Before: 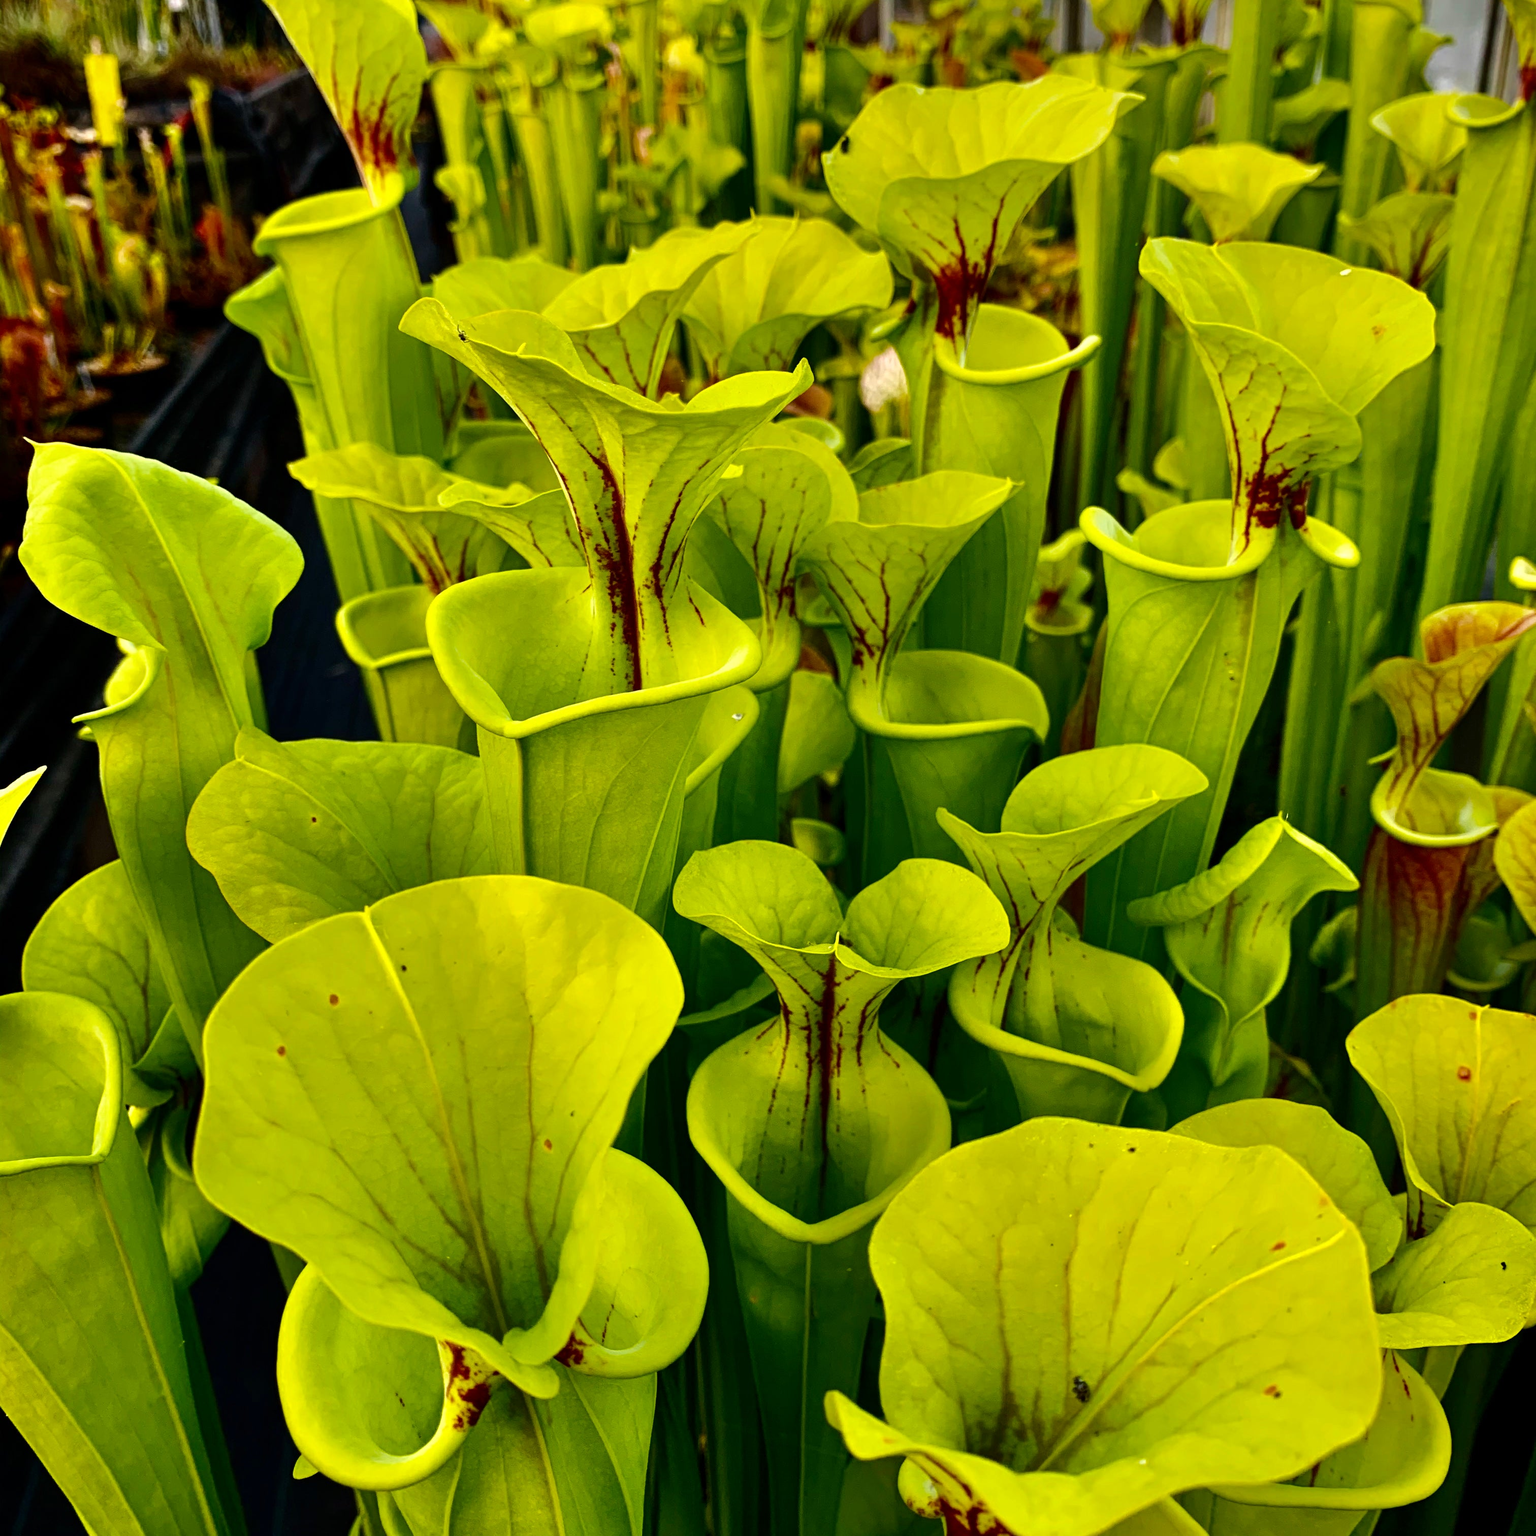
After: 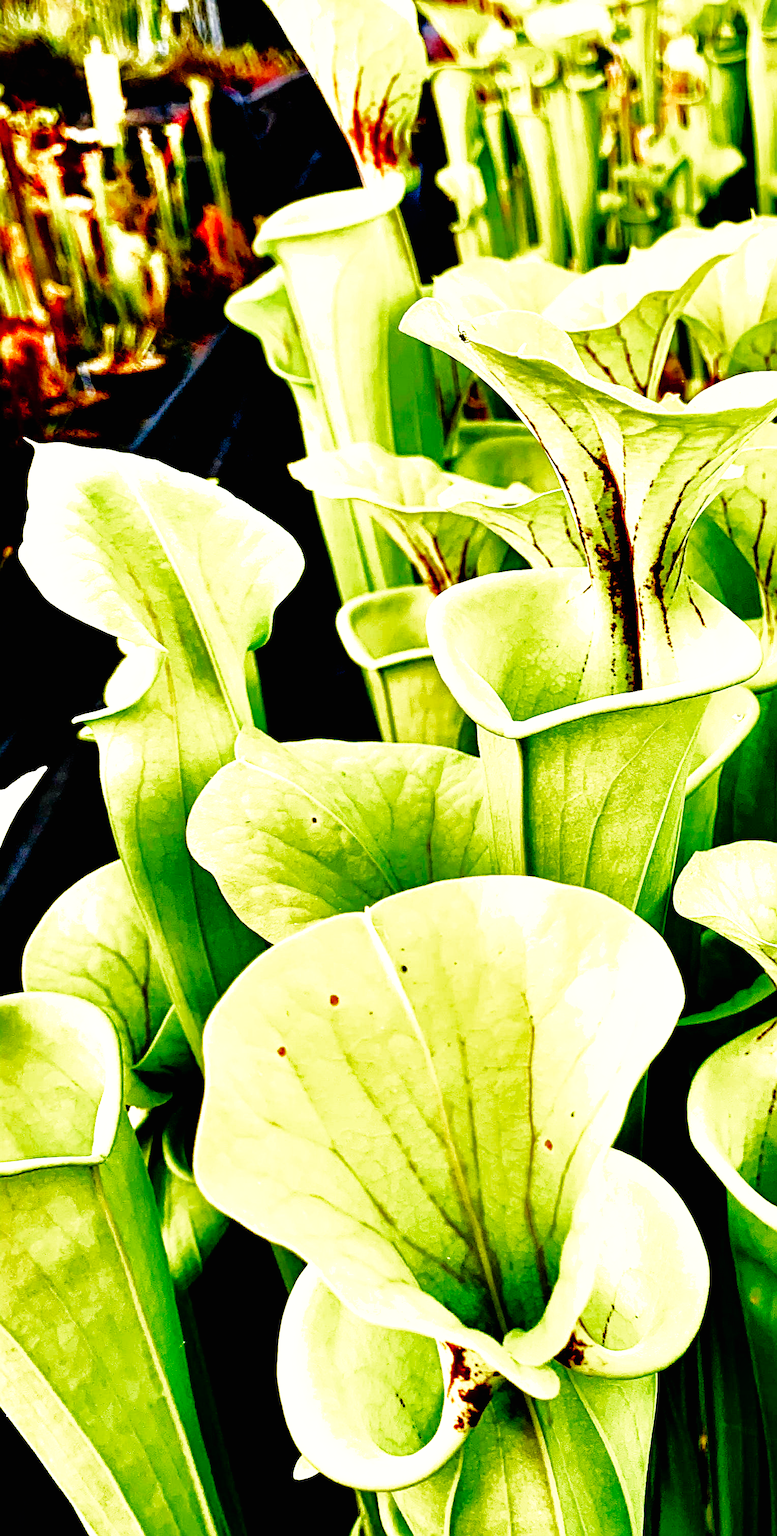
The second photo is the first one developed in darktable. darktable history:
sharpen: on, module defaults
crop and rotate: left 0.016%, top 0%, right 49.376%
shadows and highlights: on, module defaults
exposure: black level correction 0, exposure 0.5 EV, compensate highlight preservation false
contrast equalizer: y [[0.6 ×6], [0.55 ×6], [0 ×6], [0 ×6], [0 ×6]]
color balance rgb: perceptual saturation grading › global saturation 20%, perceptual saturation grading › highlights -49.253%, perceptual saturation grading › shadows 24.945%
base curve: curves: ch0 [(0, 0) (0.007, 0.004) (0.027, 0.03) (0.046, 0.07) (0.207, 0.54) (0.442, 0.872) (0.673, 0.972) (1, 1)], preserve colors none
